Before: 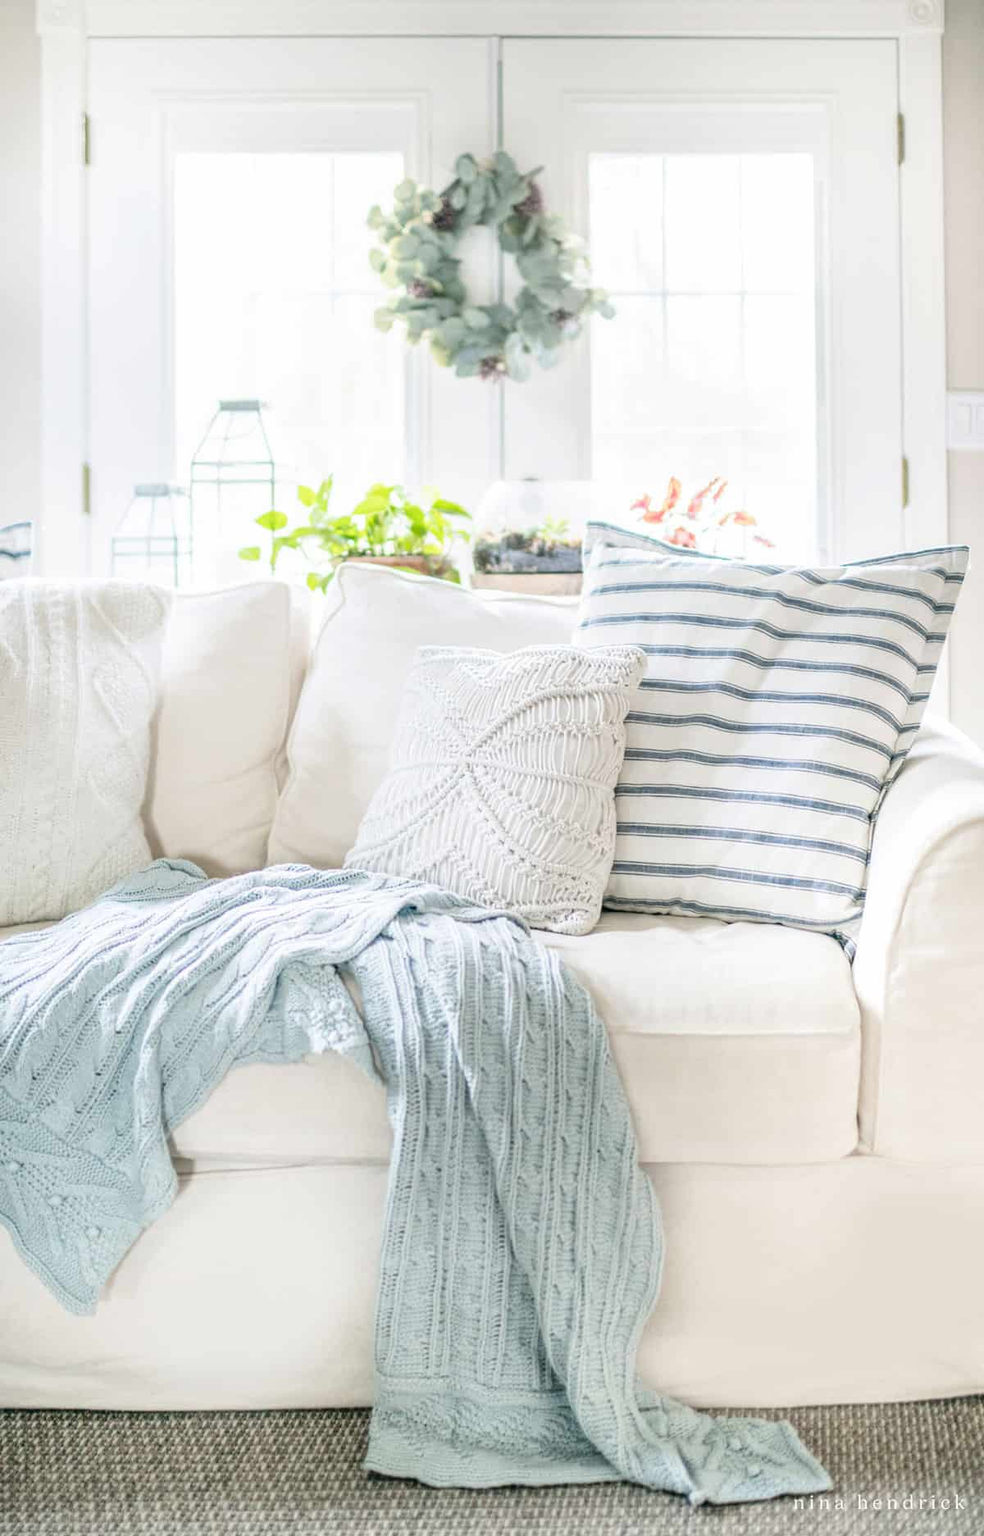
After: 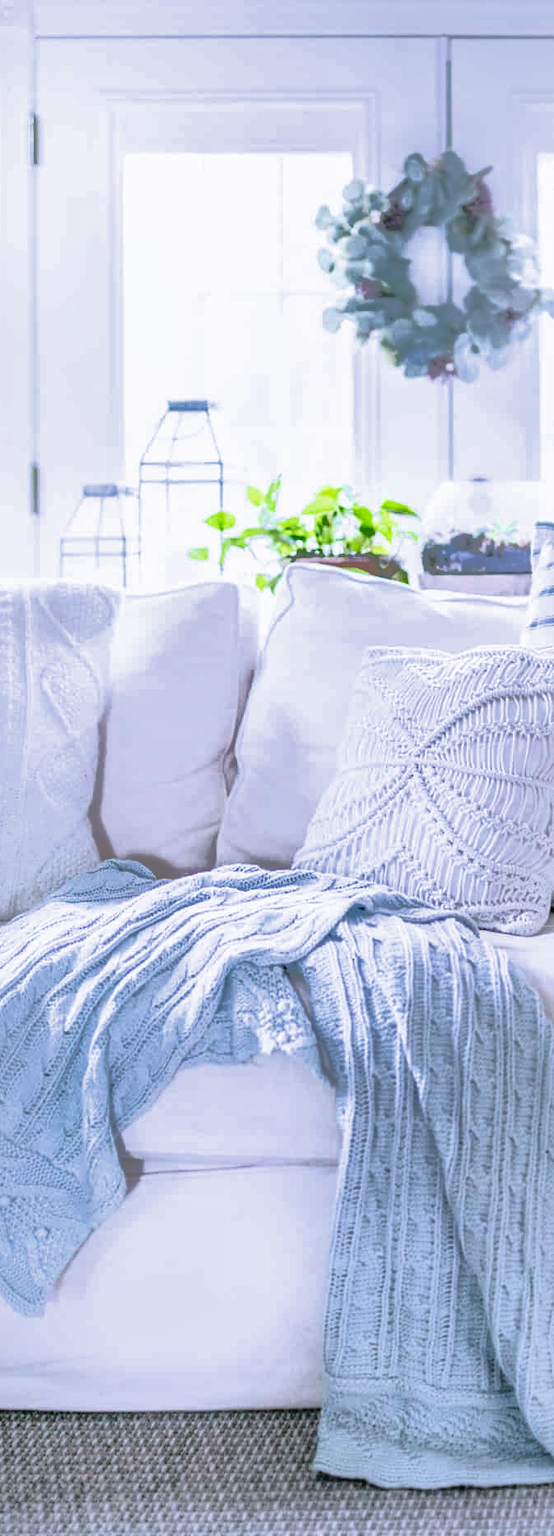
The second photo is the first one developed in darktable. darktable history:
color calibration: gray › normalize channels true, illuminant as shot in camera, x 0.379, y 0.397, temperature 4134.82 K, gamut compression 0.019
crop: left 5.268%, right 38.392%
shadows and highlights: highlights -59.97
filmic rgb: black relative exposure -7.96 EV, white relative exposure 2.47 EV, hardness 6.34, contrast in shadows safe
